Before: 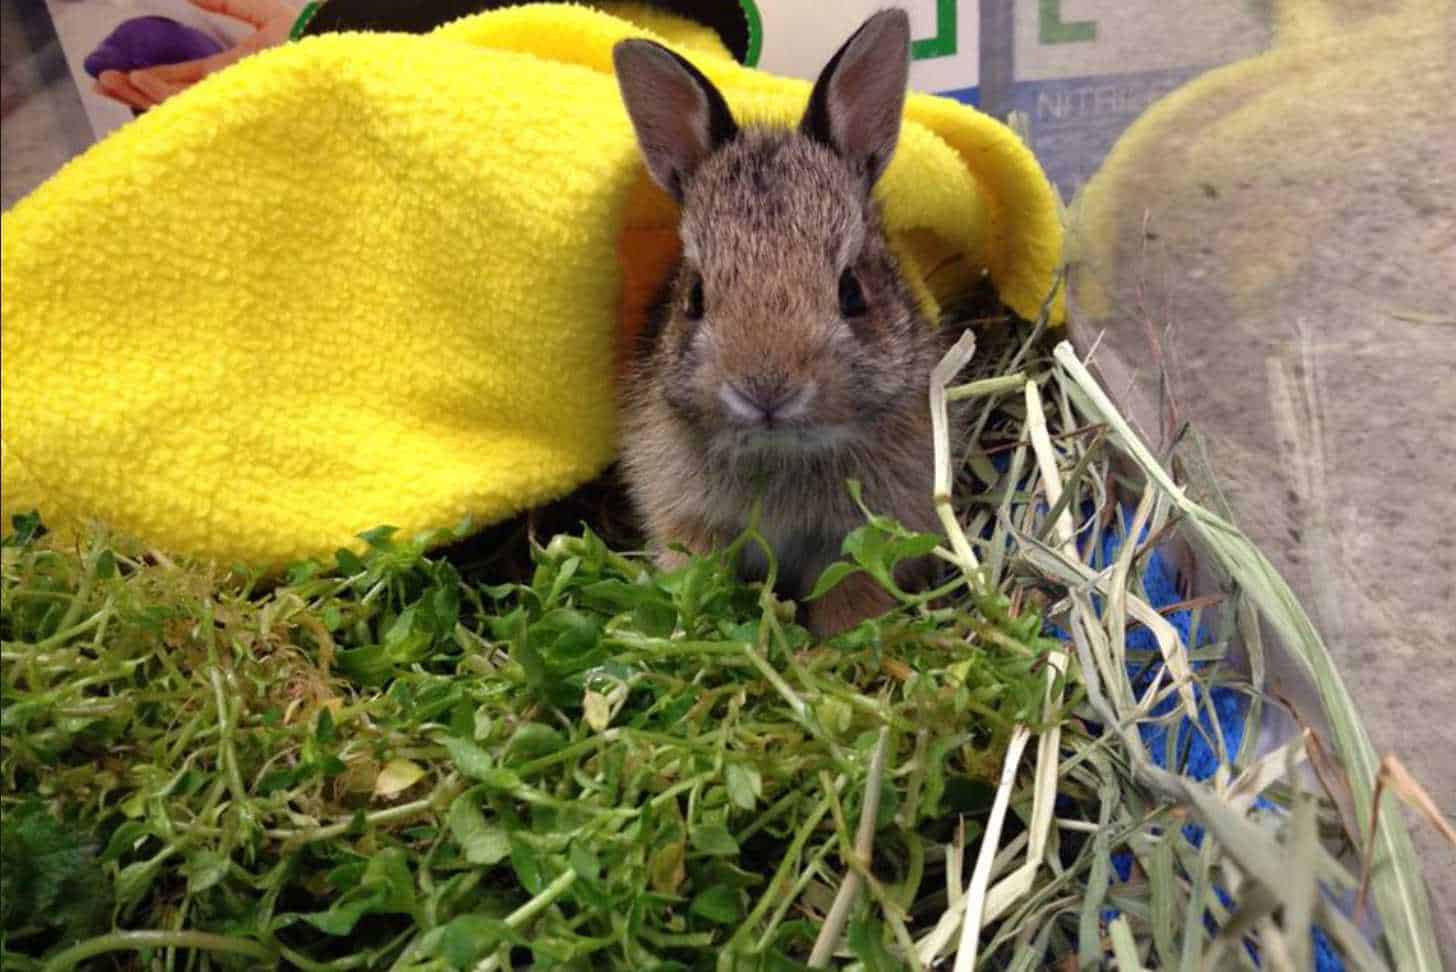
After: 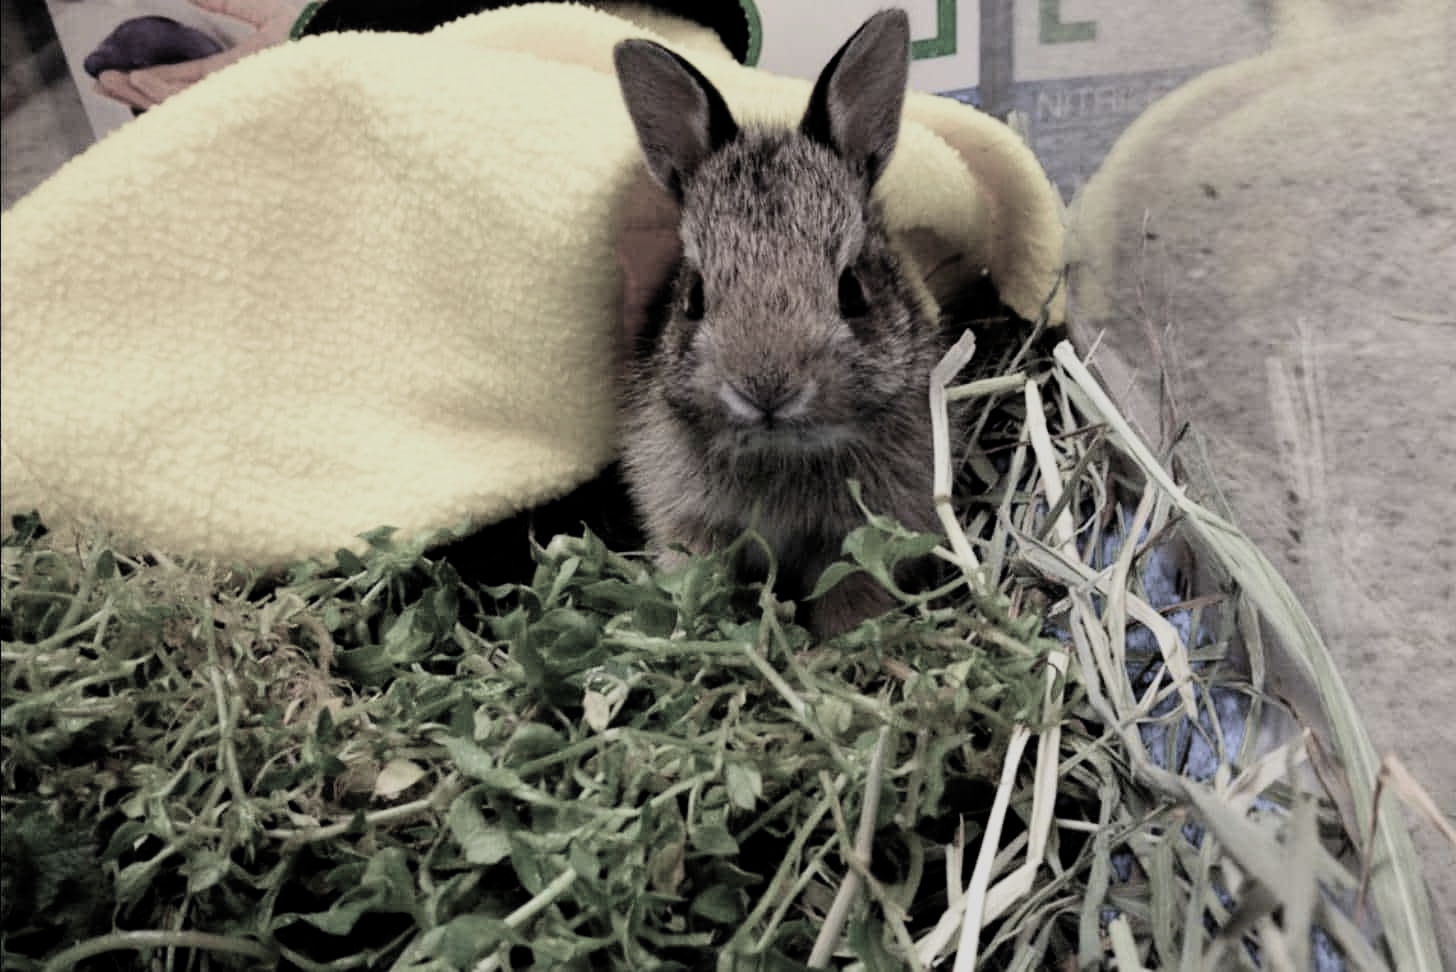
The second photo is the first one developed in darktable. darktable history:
filmic rgb: black relative exposure -5.07 EV, white relative exposure 4 EV, threshold -0.322 EV, transition 3.19 EV, structure ↔ texture 99.83%, hardness 2.9, contrast 1.3, highlights saturation mix -30.98%, color science v5 (2021), contrast in shadows safe, contrast in highlights safe, enable highlight reconstruction true
